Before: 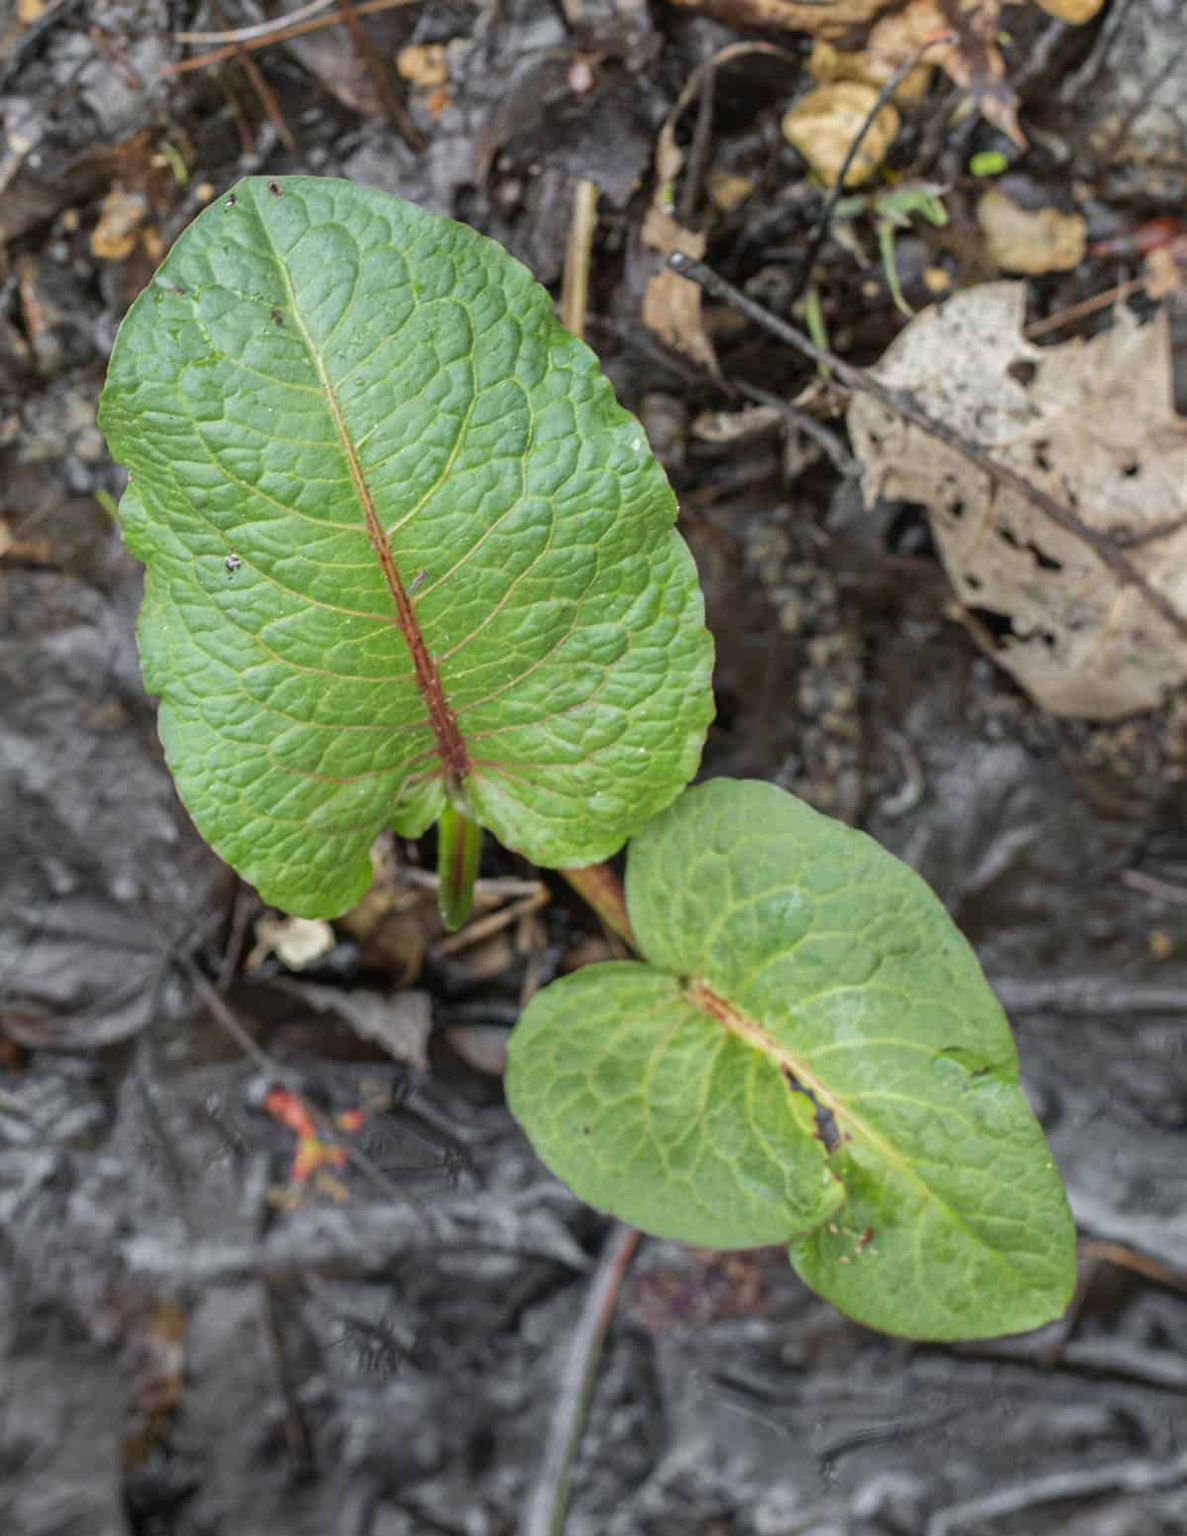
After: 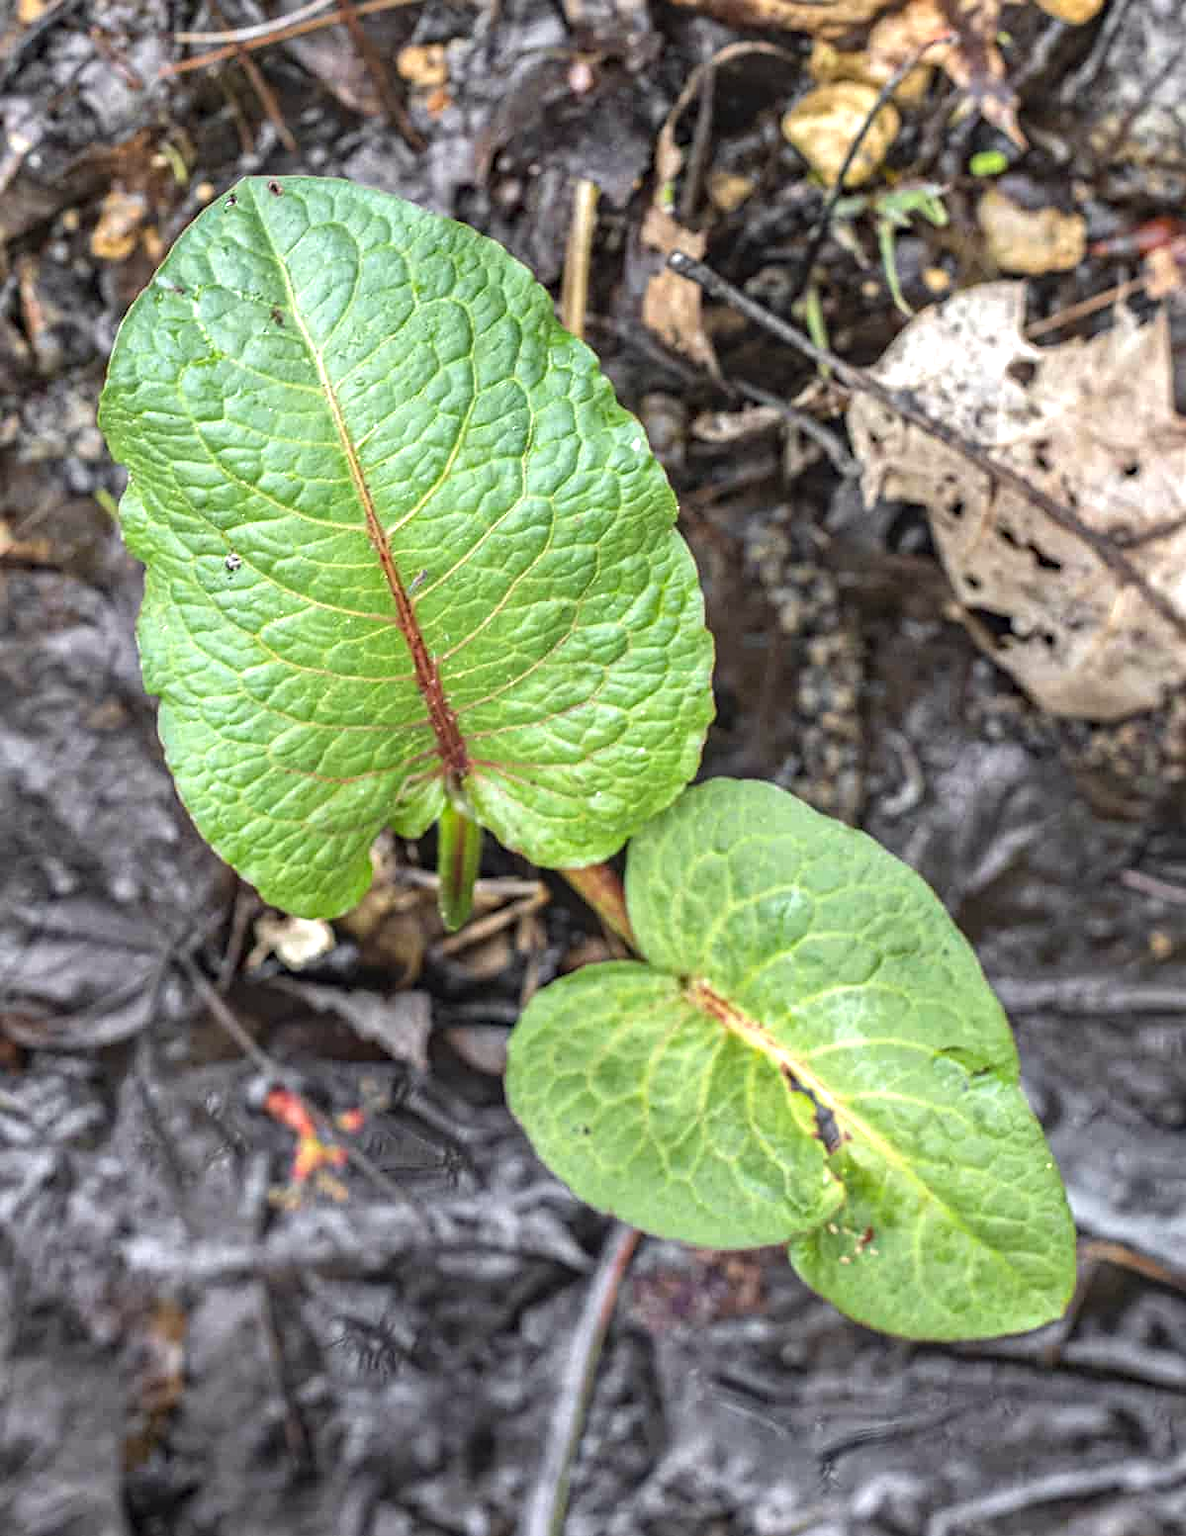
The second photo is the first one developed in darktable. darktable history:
local contrast: detail 130%
exposure: black level correction -0.005, exposure 0.625 EV, compensate highlight preservation false
sharpen: amount 0.204
haze removal: compatibility mode true, adaptive false
